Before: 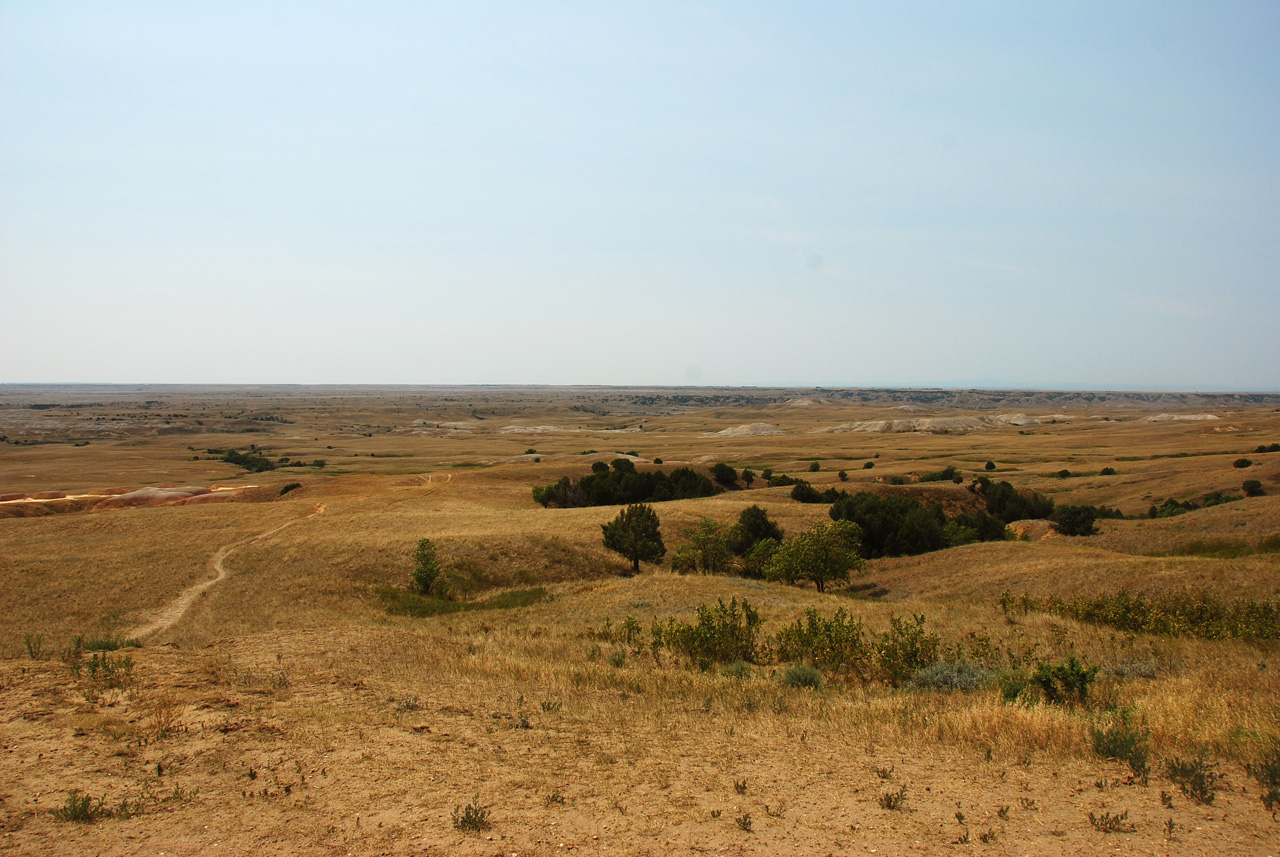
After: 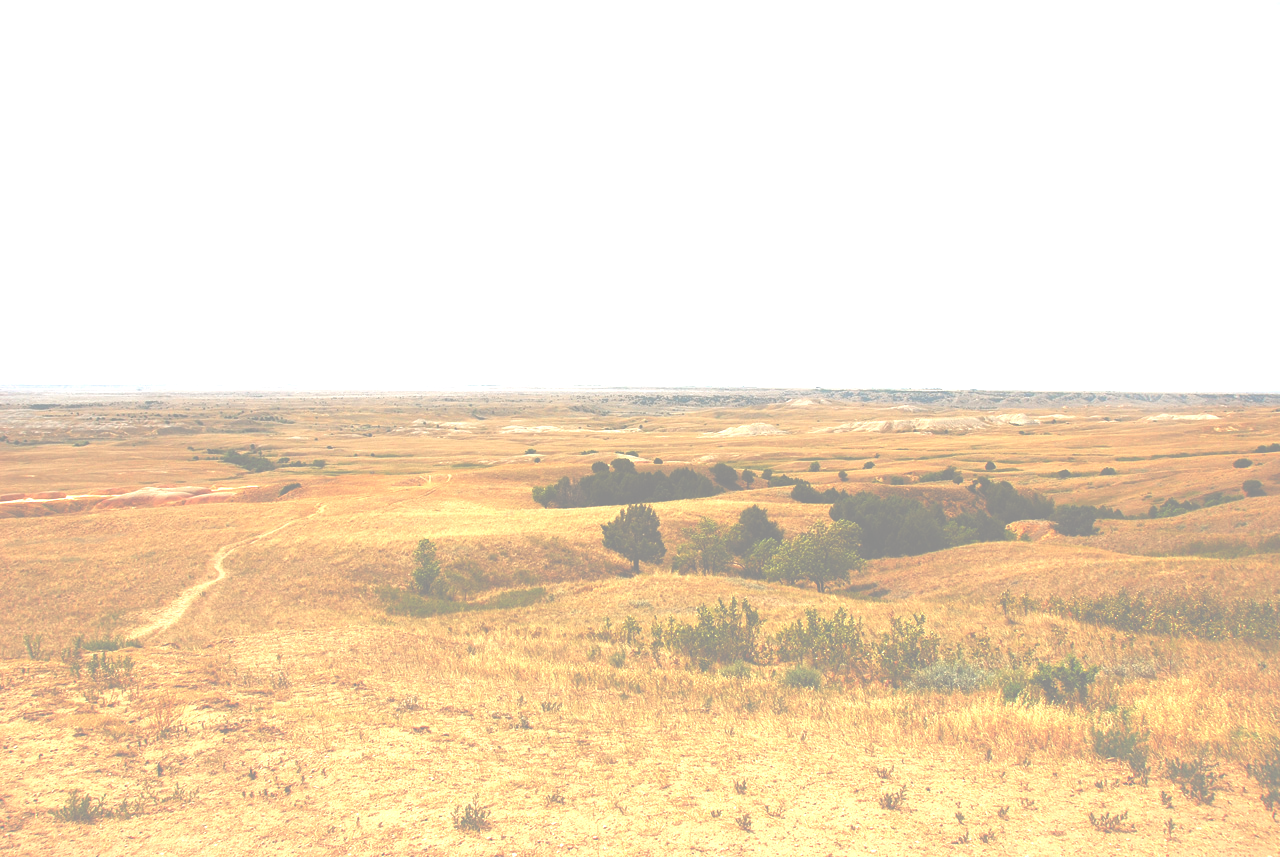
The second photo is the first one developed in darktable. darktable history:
color balance rgb: perceptual saturation grading › global saturation 0.118%, perceptual saturation grading › mid-tones 11.436%, perceptual brilliance grading › mid-tones 9.697%, perceptual brilliance grading › shadows 15.207%
exposure: black level correction -0.069, exposure 0.502 EV, compensate exposure bias true, compensate highlight preservation false
